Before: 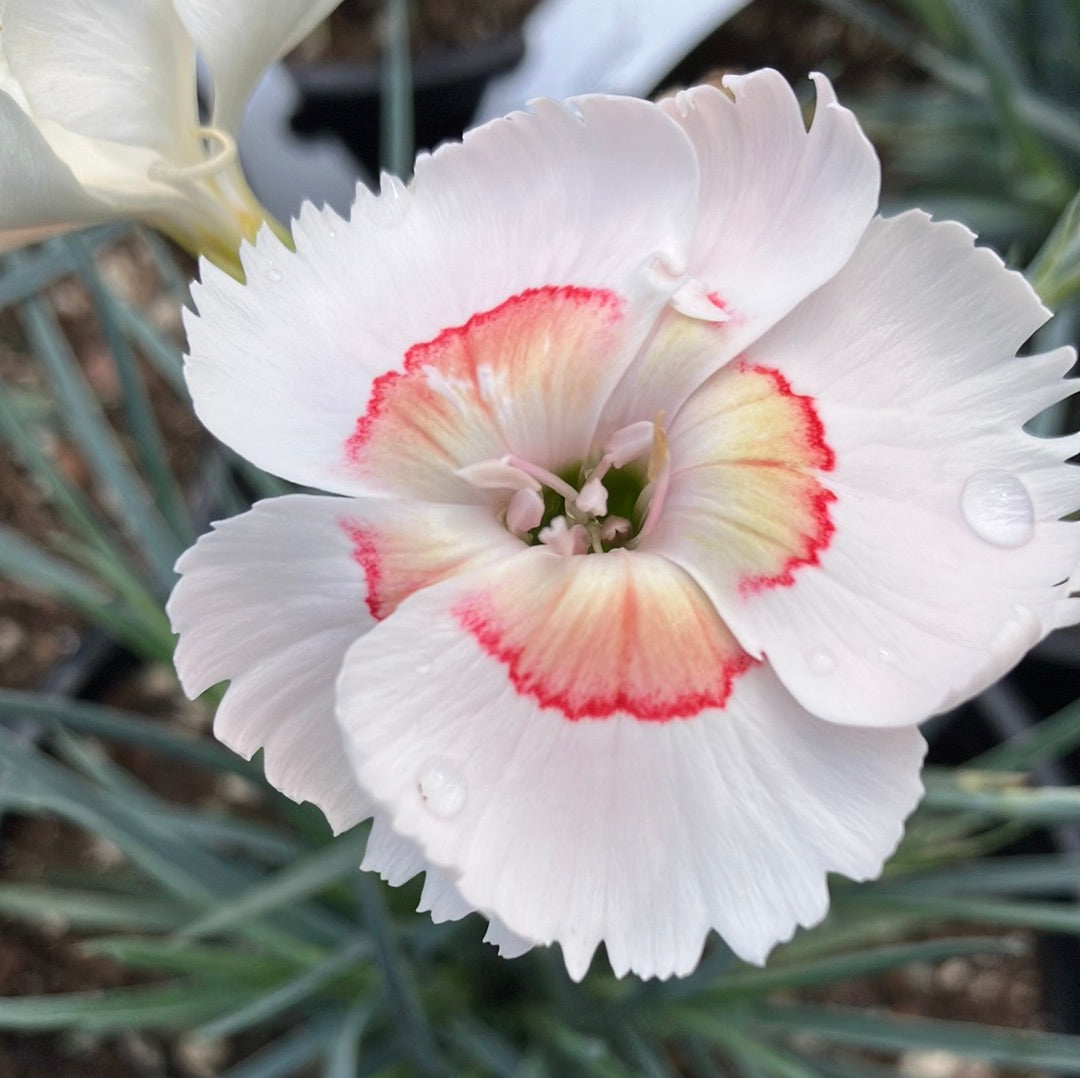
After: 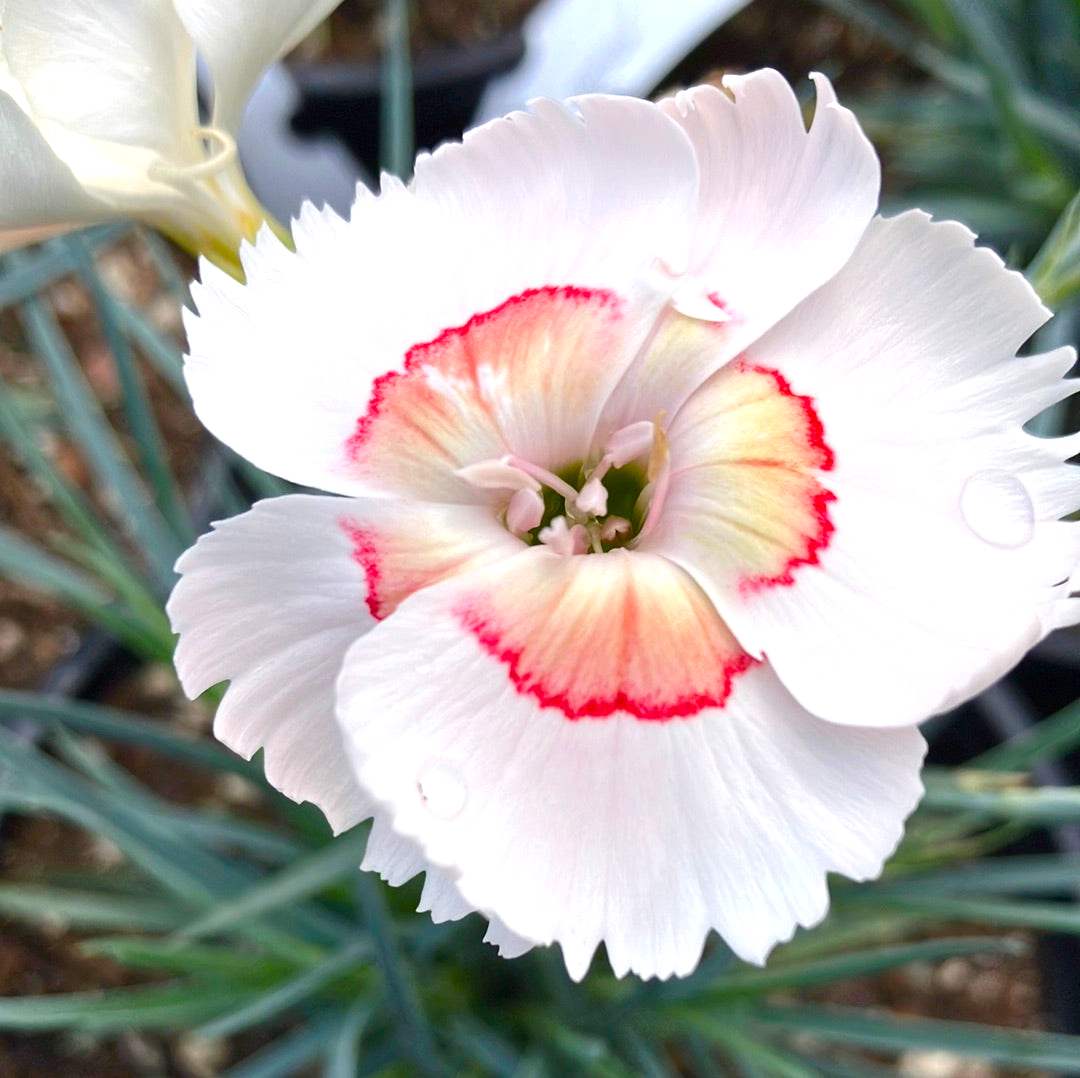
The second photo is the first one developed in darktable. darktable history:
color balance rgb: perceptual saturation grading › global saturation 20%, perceptual saturation grading › highlights -25.262%, perceptual saturation grading › shadows 49.61%, perceptual brilliance grading › global brilliance 11.024%, global vibrance 20%
